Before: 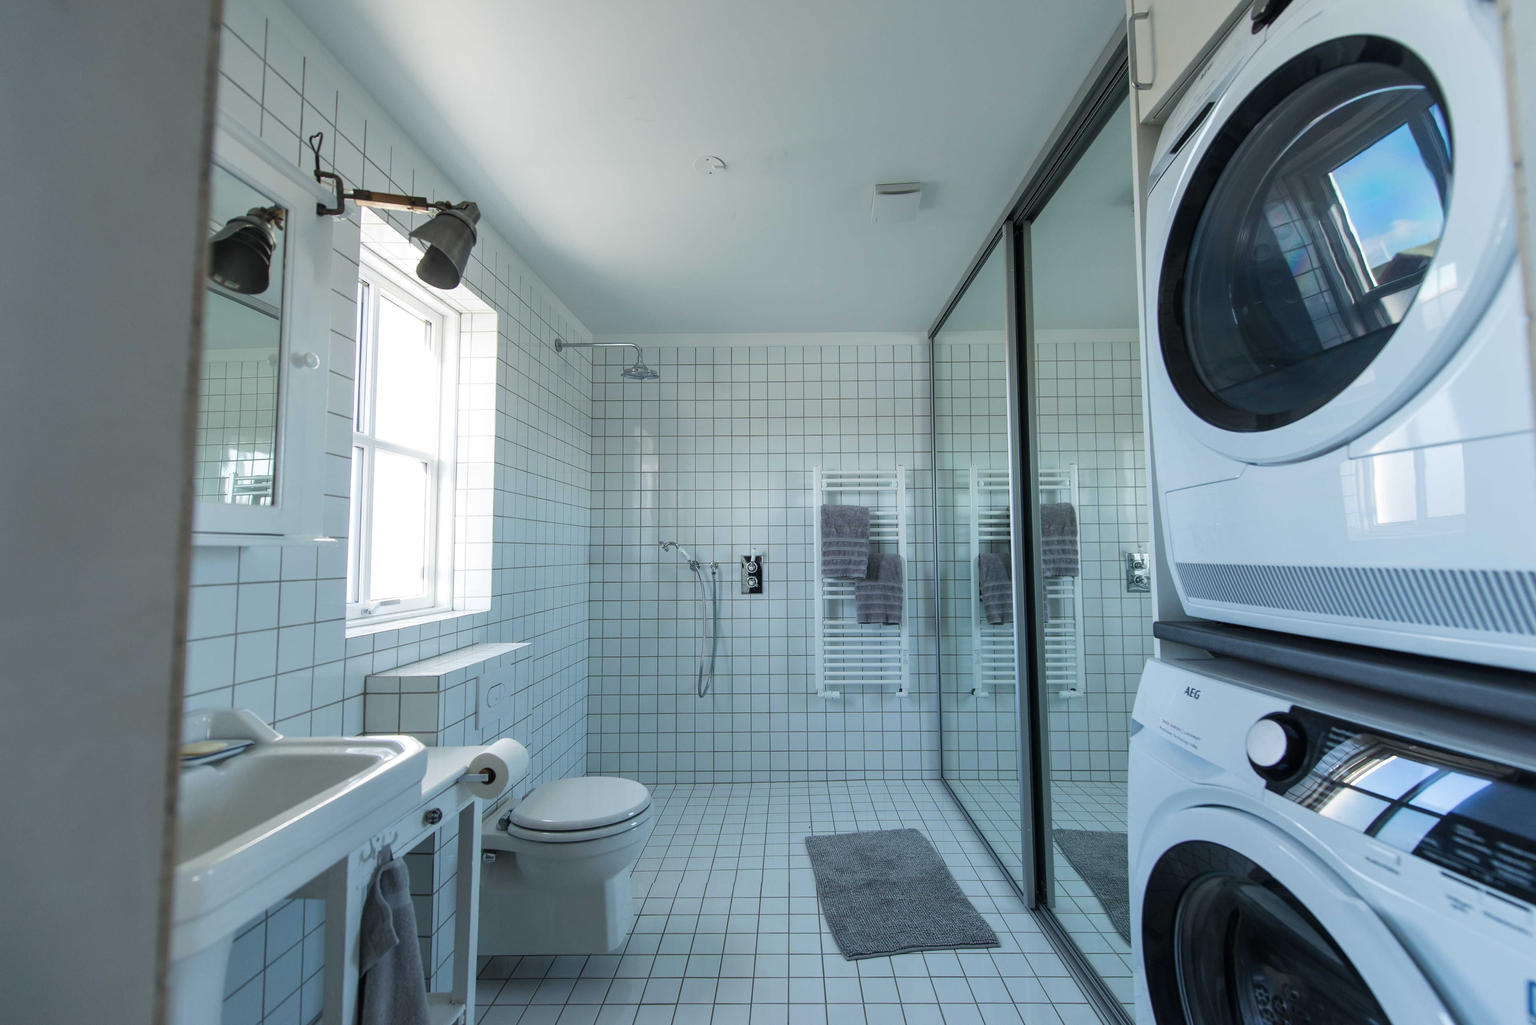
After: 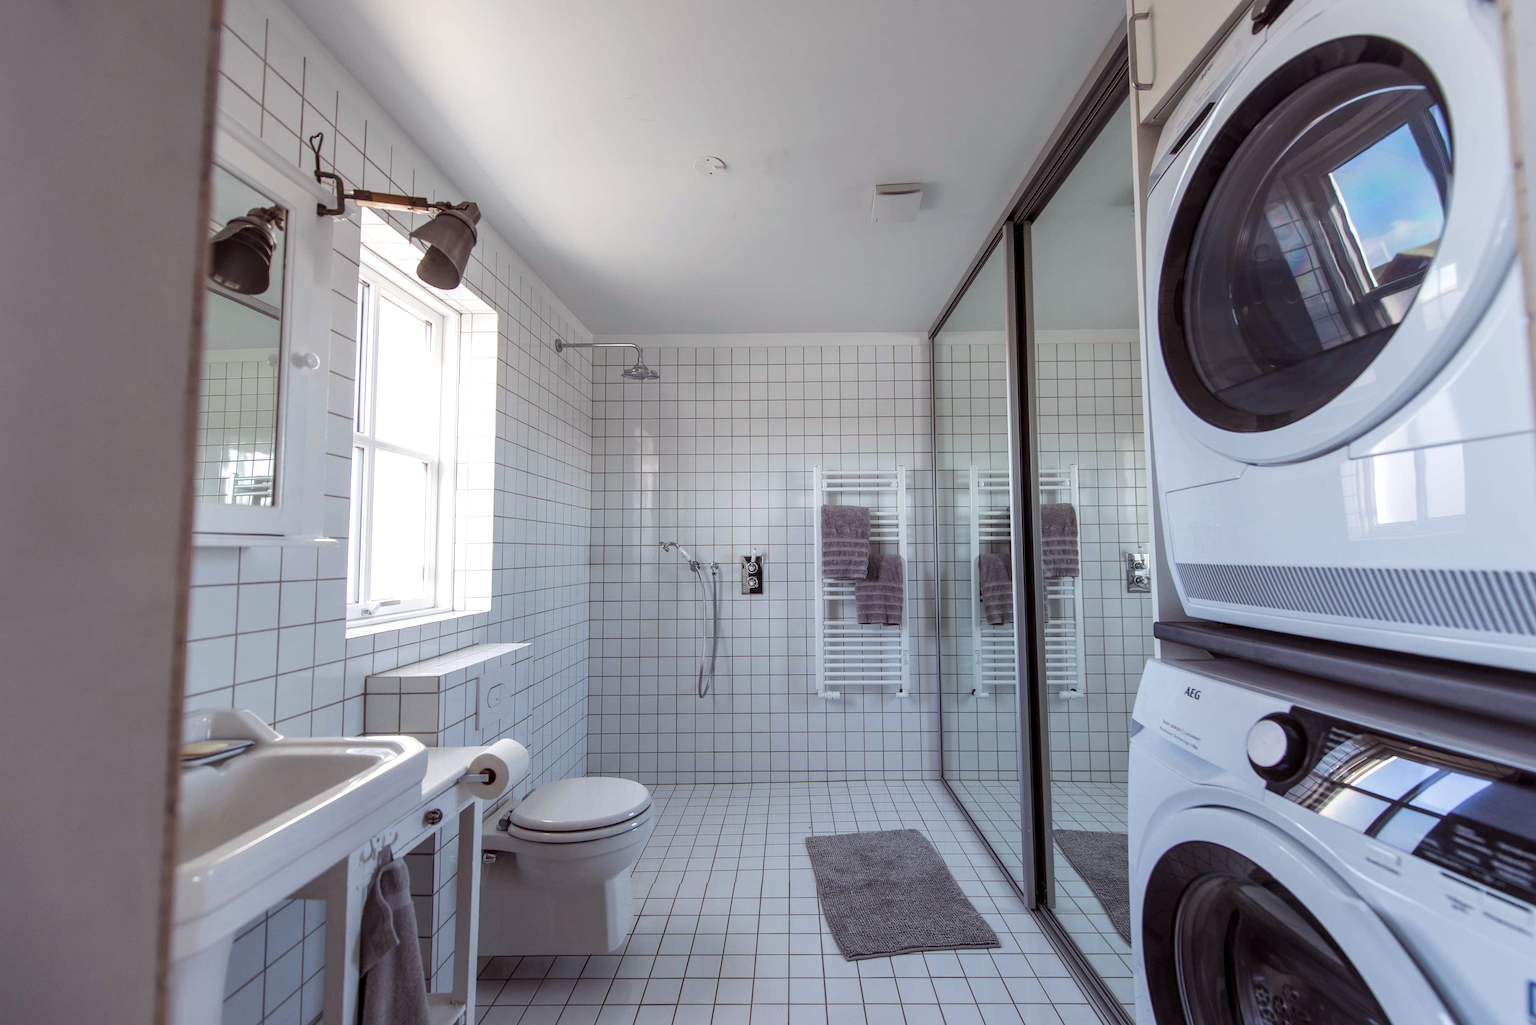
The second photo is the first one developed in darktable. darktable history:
local contrast: on, module defaults
rgb levels: mode RGB, independent channels, levels [[0, 0.474, 1], [0, 0.5, 1], [0, 0.5, 1]]
